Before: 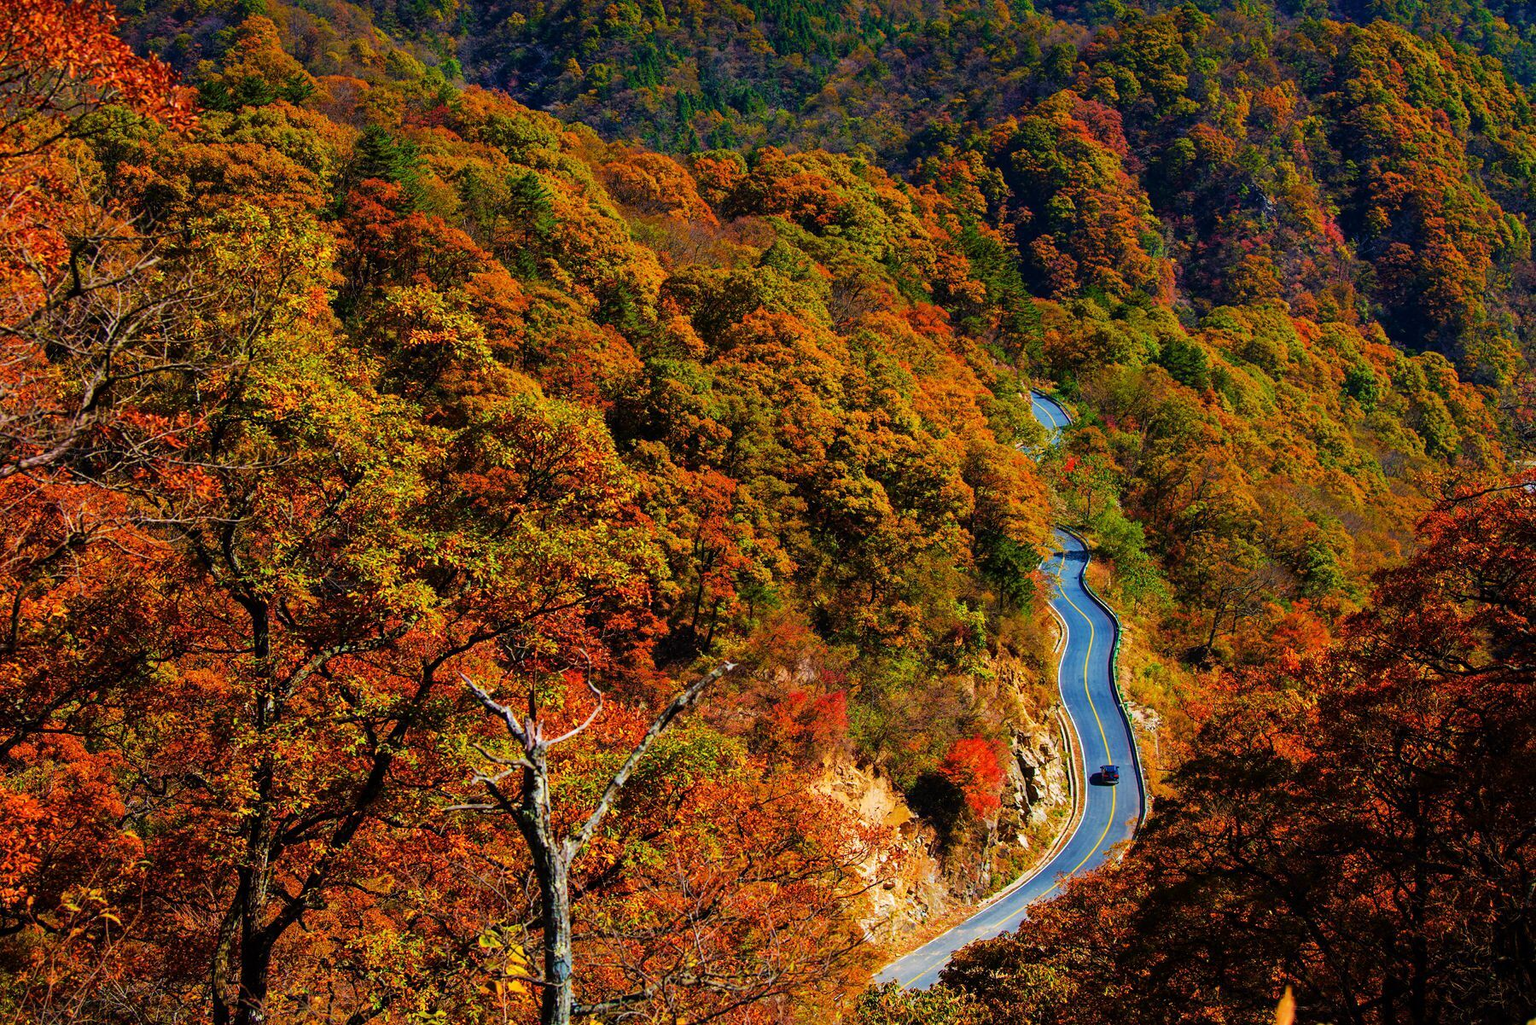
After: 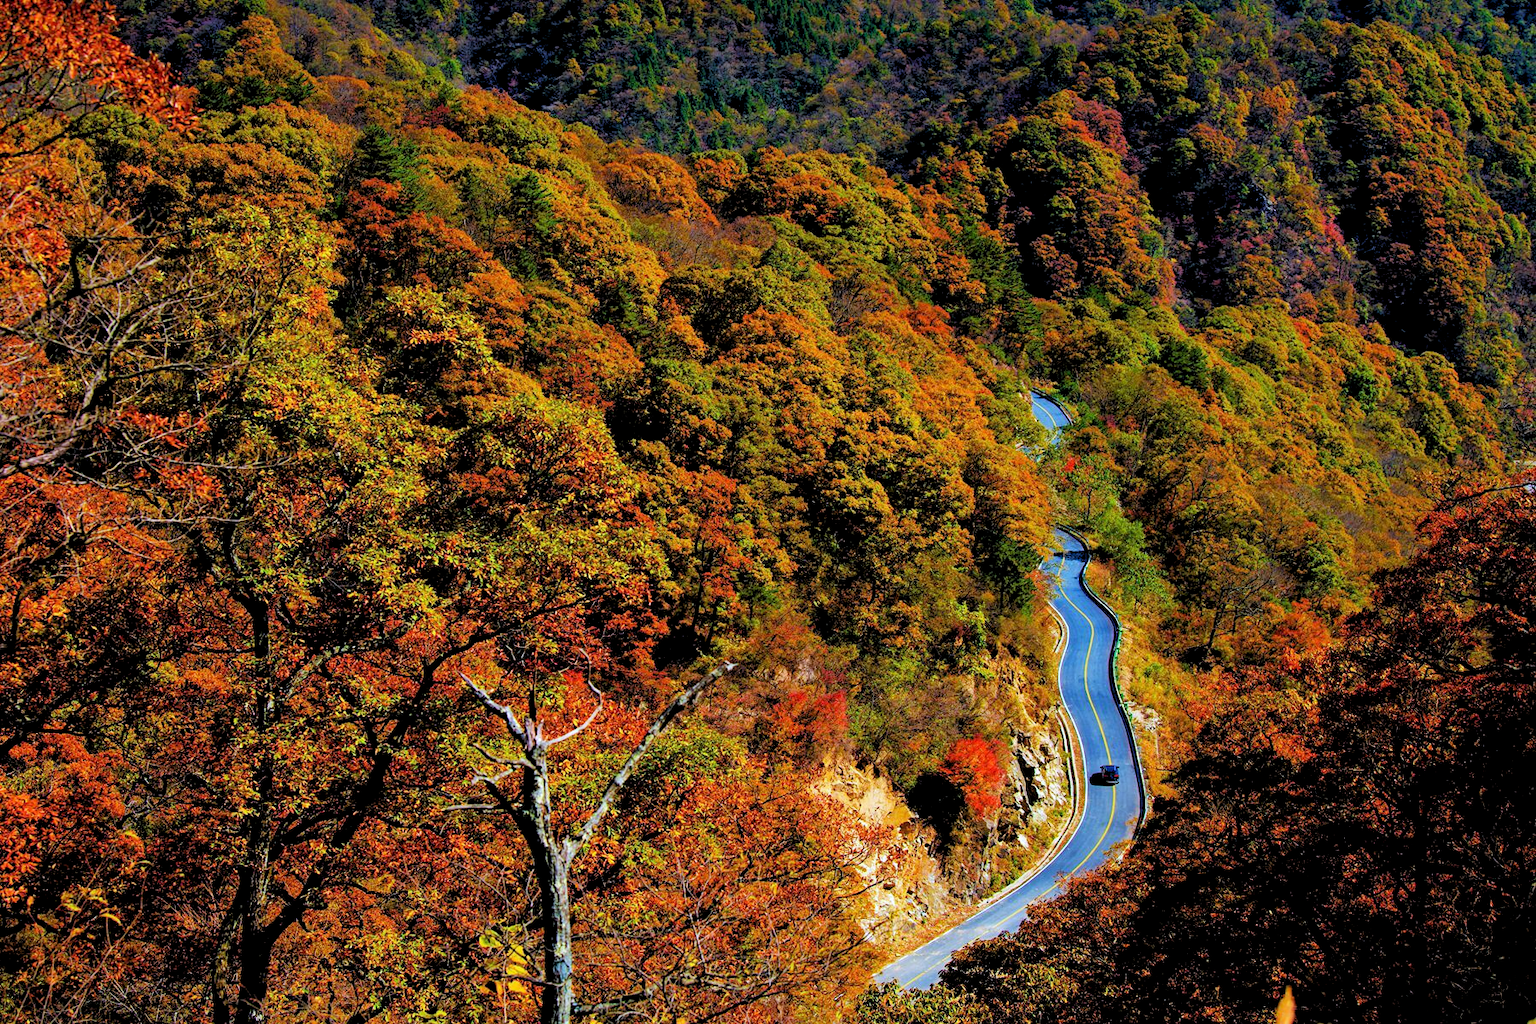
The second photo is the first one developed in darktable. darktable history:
rgb levels: levels [[0.013, 0.434, 0.89], [0, 0.5, 1], [0, 0.5, 1]]
white balance: red 0.924, blue 1.095
